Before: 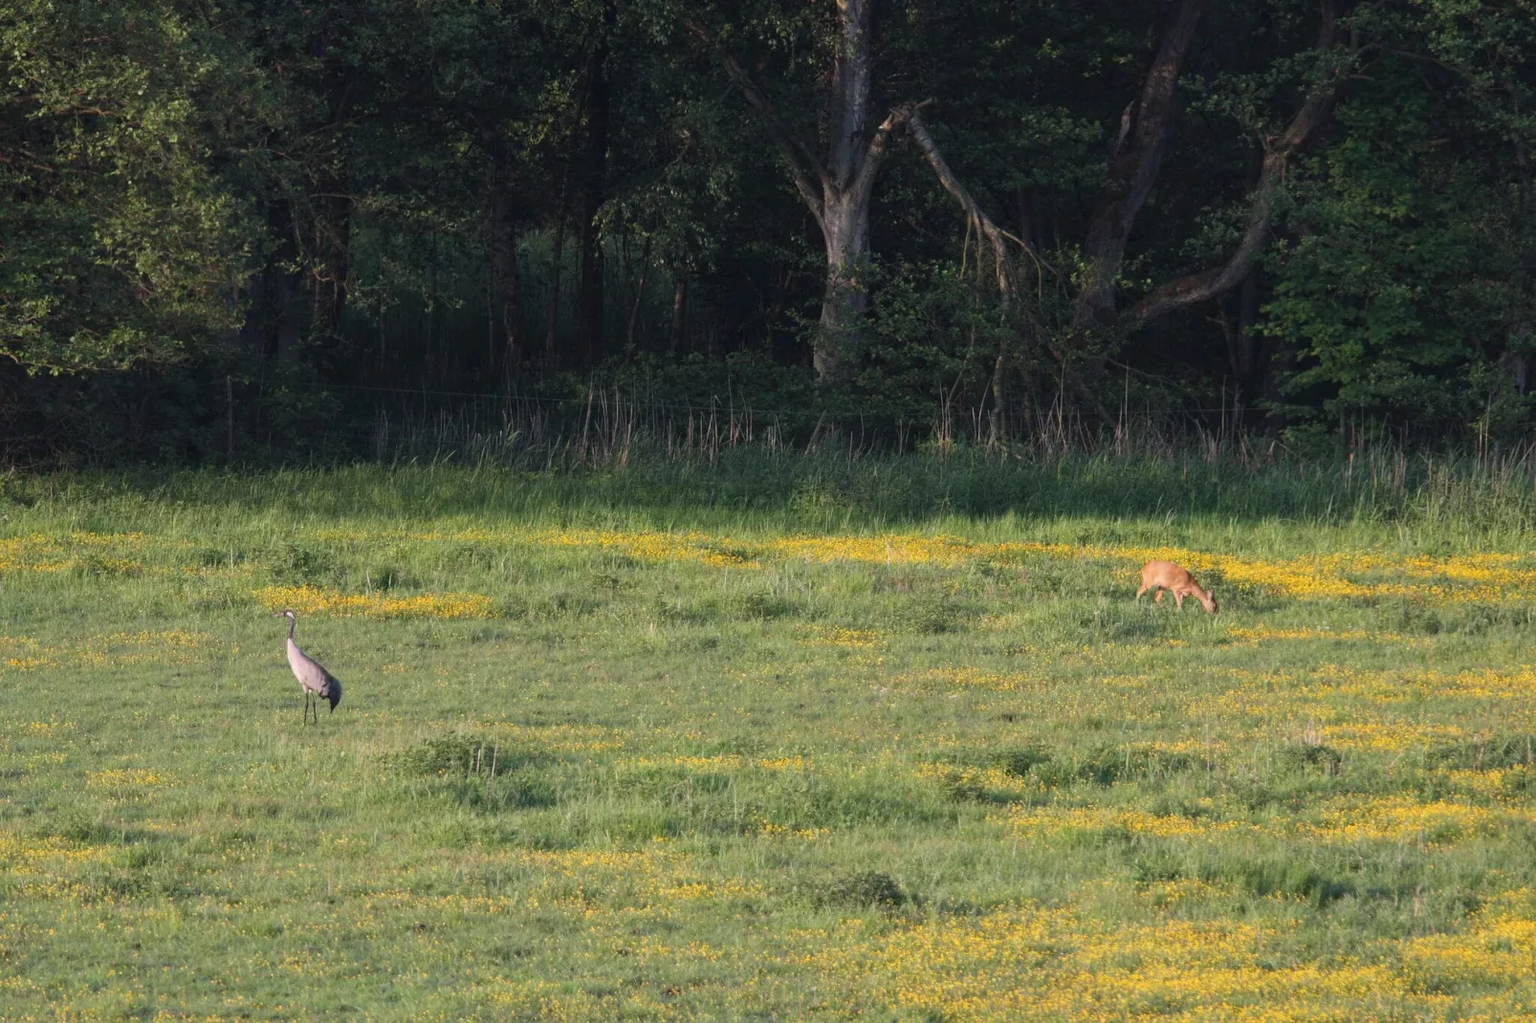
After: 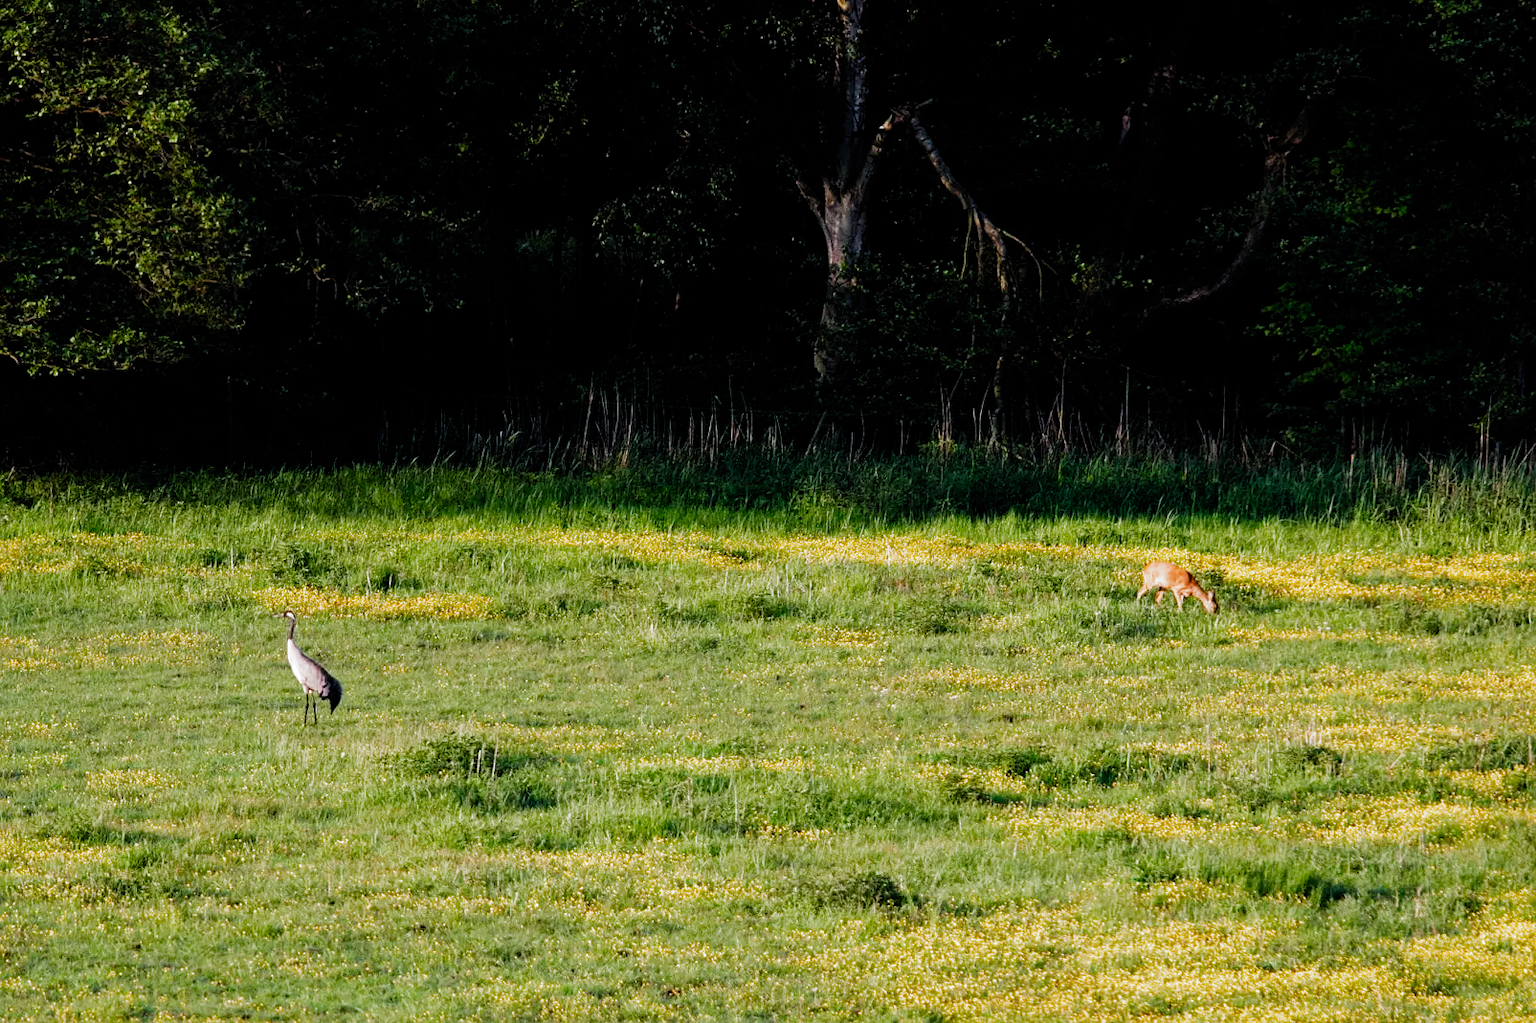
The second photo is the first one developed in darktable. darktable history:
filmic rgb: black relative exposure -3.62 EV, white relative exposure 2.11 EV, threshold 3.06 EV, hardness 3.64, add noise in highlights 0.001, preserve chrominance no, color science v3 (2019), use custom middle-gray values true, contrast in highlights soft, enable highlight reconstruction true
tone equalizer: on, module defaults
contrast brightness saturation: saturation 0.181
levels: black 0.106%
sharpen: amount 0.217
